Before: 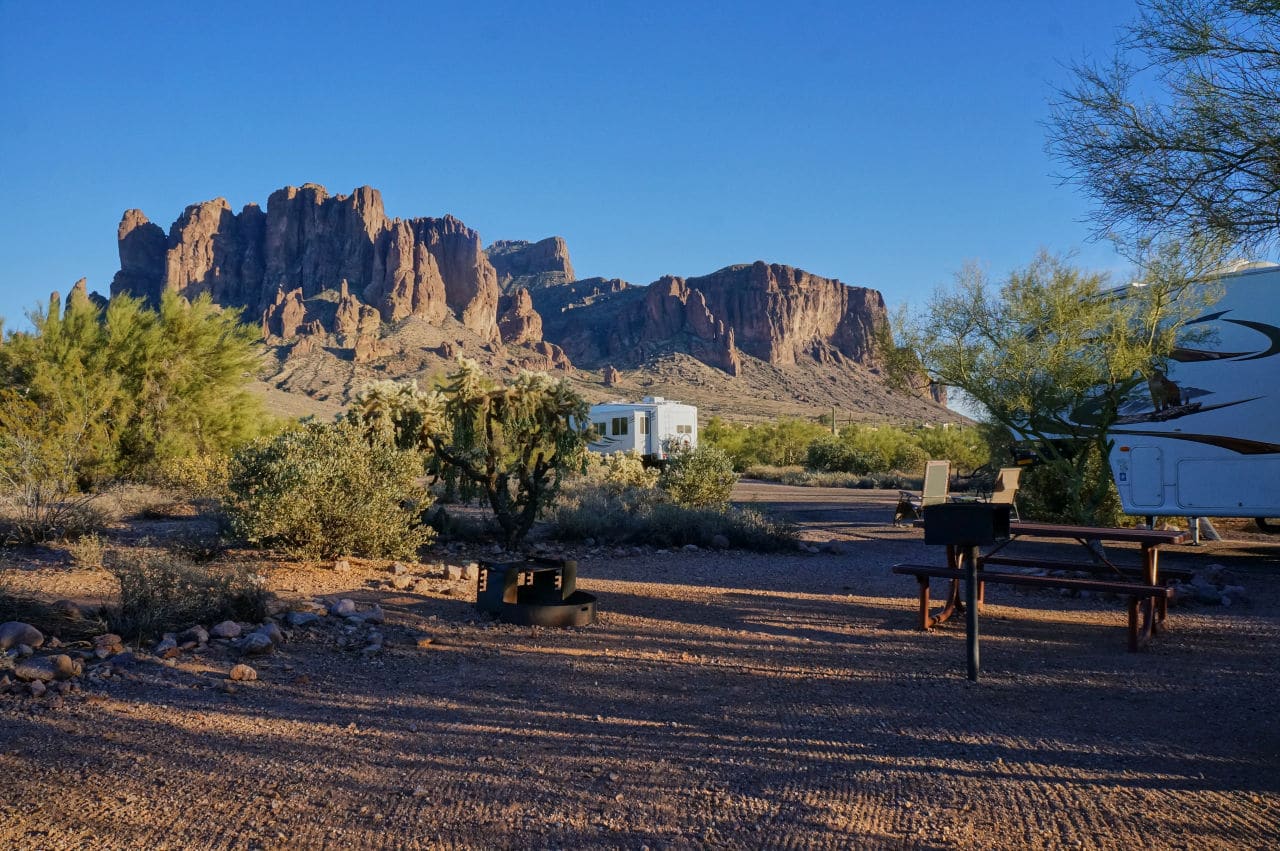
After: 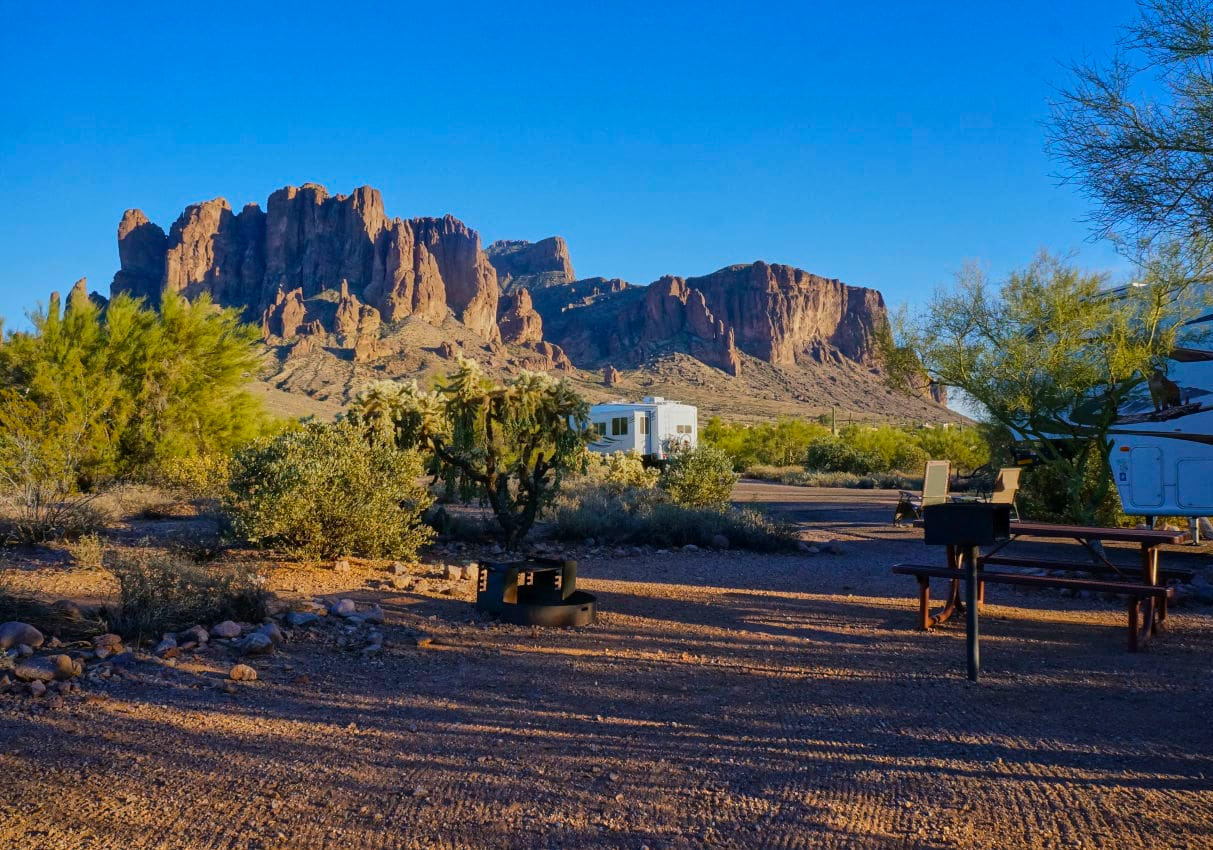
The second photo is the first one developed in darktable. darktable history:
color balance rgb: global vibrance 42.74%
exposure: compensate highlight preservation false
crop and rotate: right 5.167%
